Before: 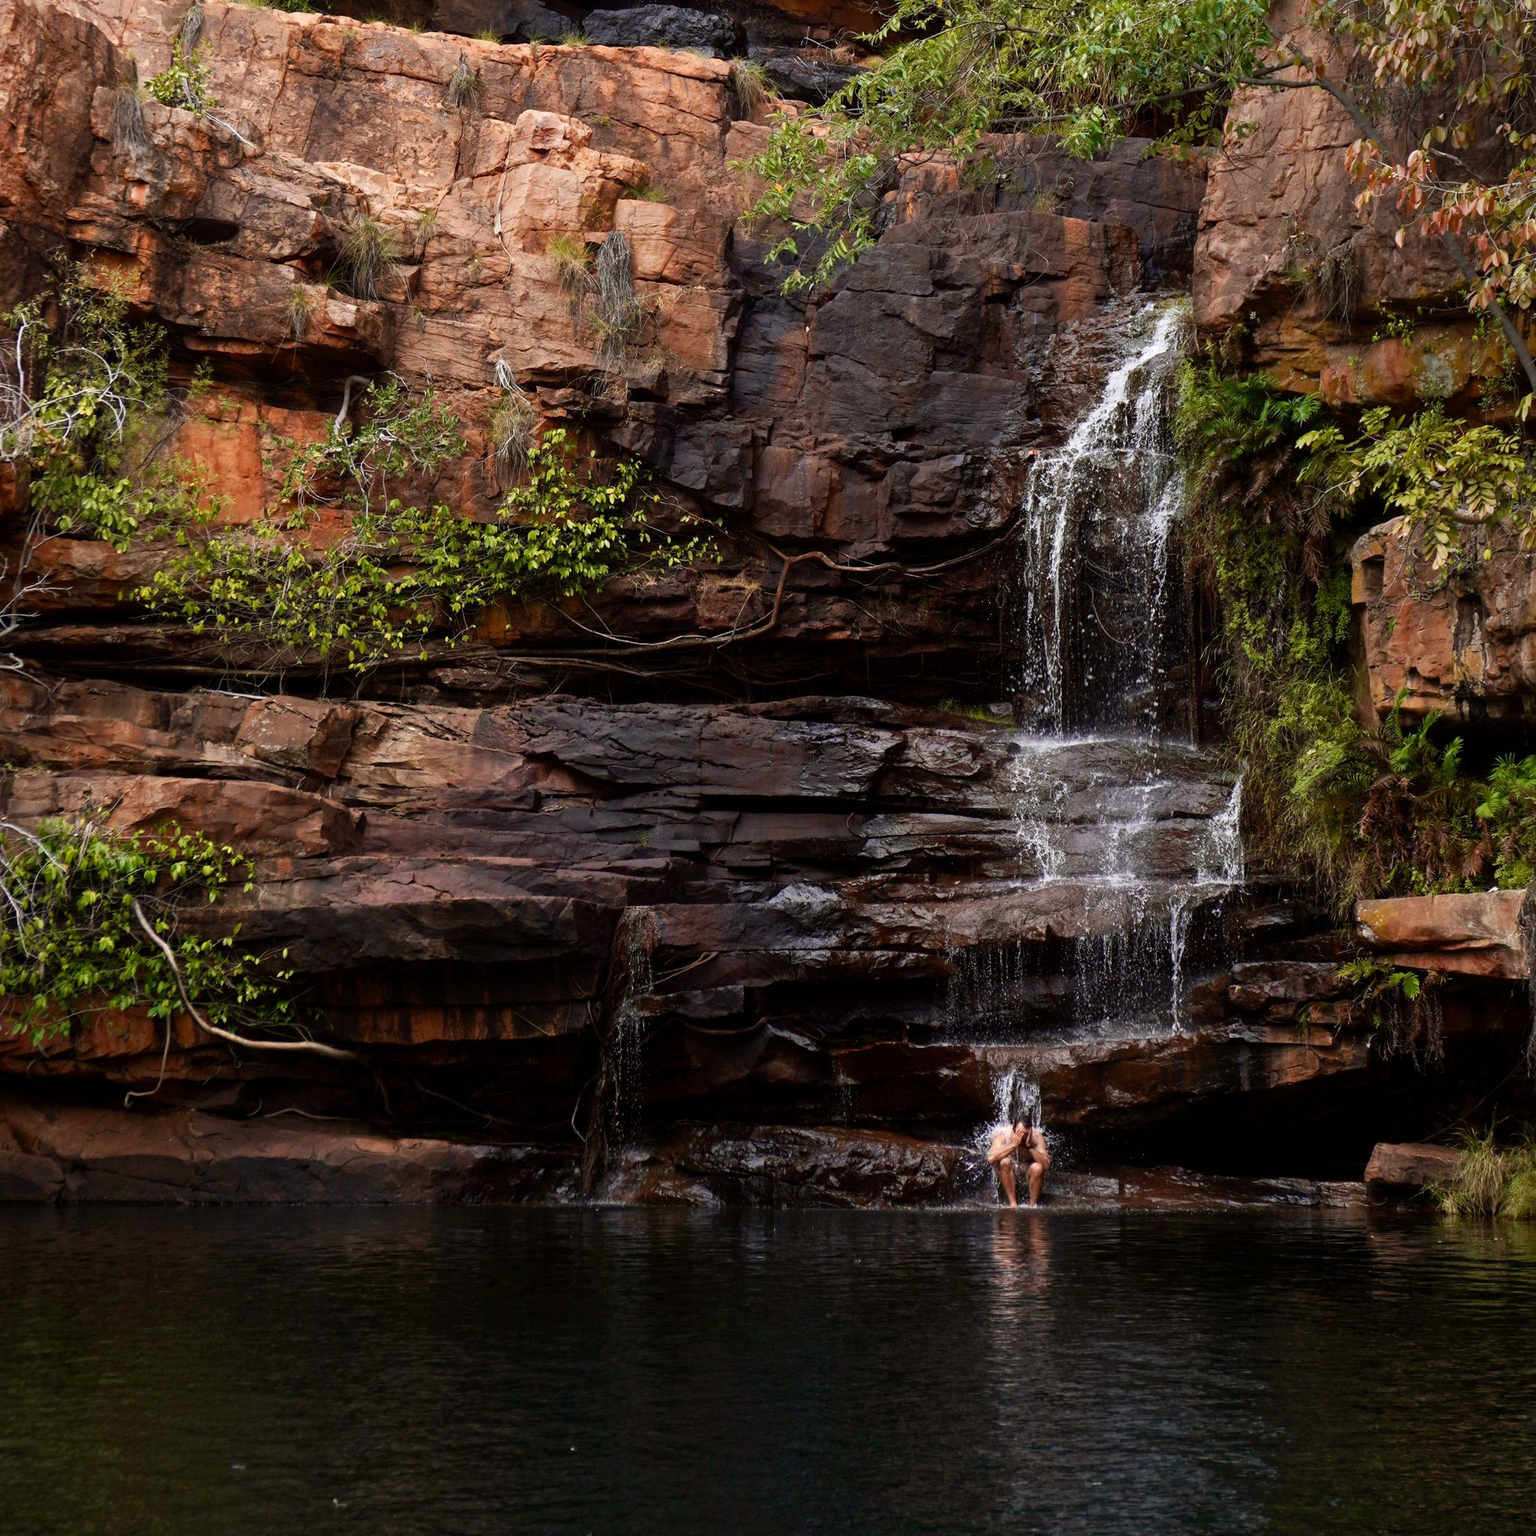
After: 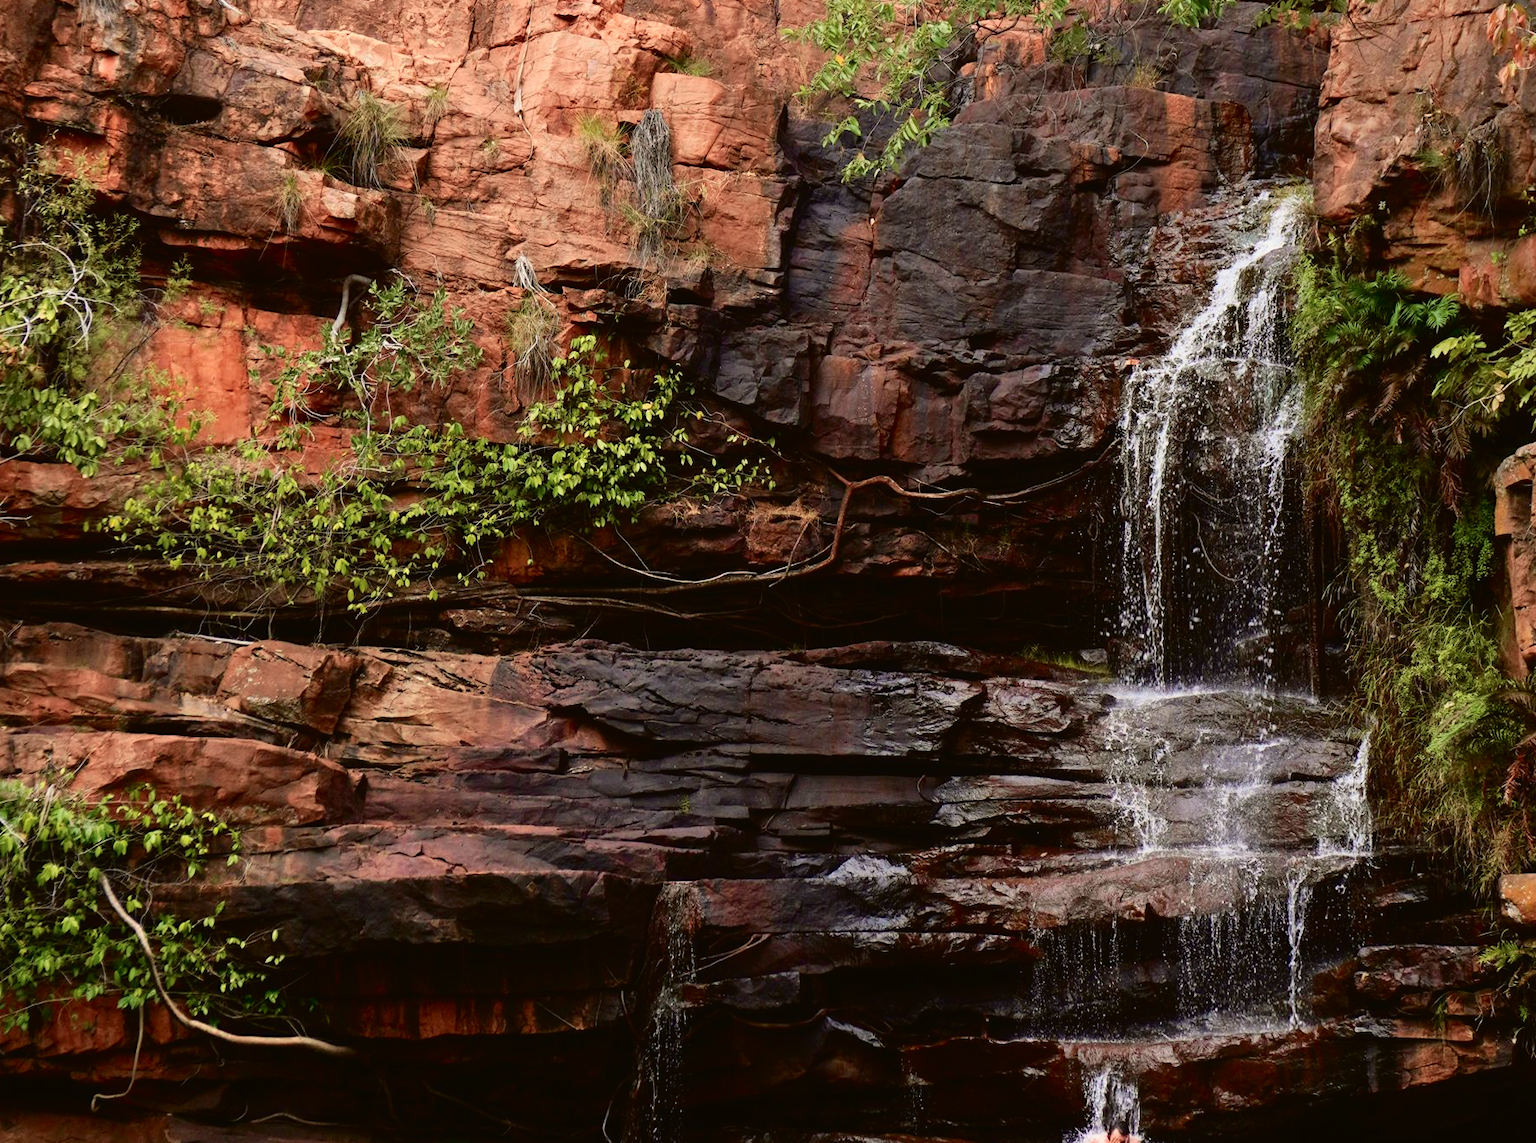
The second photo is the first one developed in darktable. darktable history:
tone curve: curves: ch0 [(0, 0.021) (0.049, 0.044) (0.152, 0.14) (0.328, 0.377) (0.473, 0.543) (0.641, 0.705) (0.868, 0.887) (1, 0.969)]; ch1 [(0, 0) (0.322, 0.328) (0.43, 0.425) (0.474, 0.466) (0.502, 0.503) (0.522, 0.526) (0.564, 0.591) (0.602, 0.632) (0.677, 0.701) (0.859, 0.885) (1, 1)]; ch2 [(0, 0) (0.33, 0.301) (0.447, 0.44) (0.487, 0.496) (0.502, 0.516) (0.535, 0.554) (0.565, 0.598) (0.618, 0.629) (1, 1)], color space Lab, independent channels, preserve colors none
crop: left 2.975%, top 8.872%, right 9.606%, bottom 26.018%
